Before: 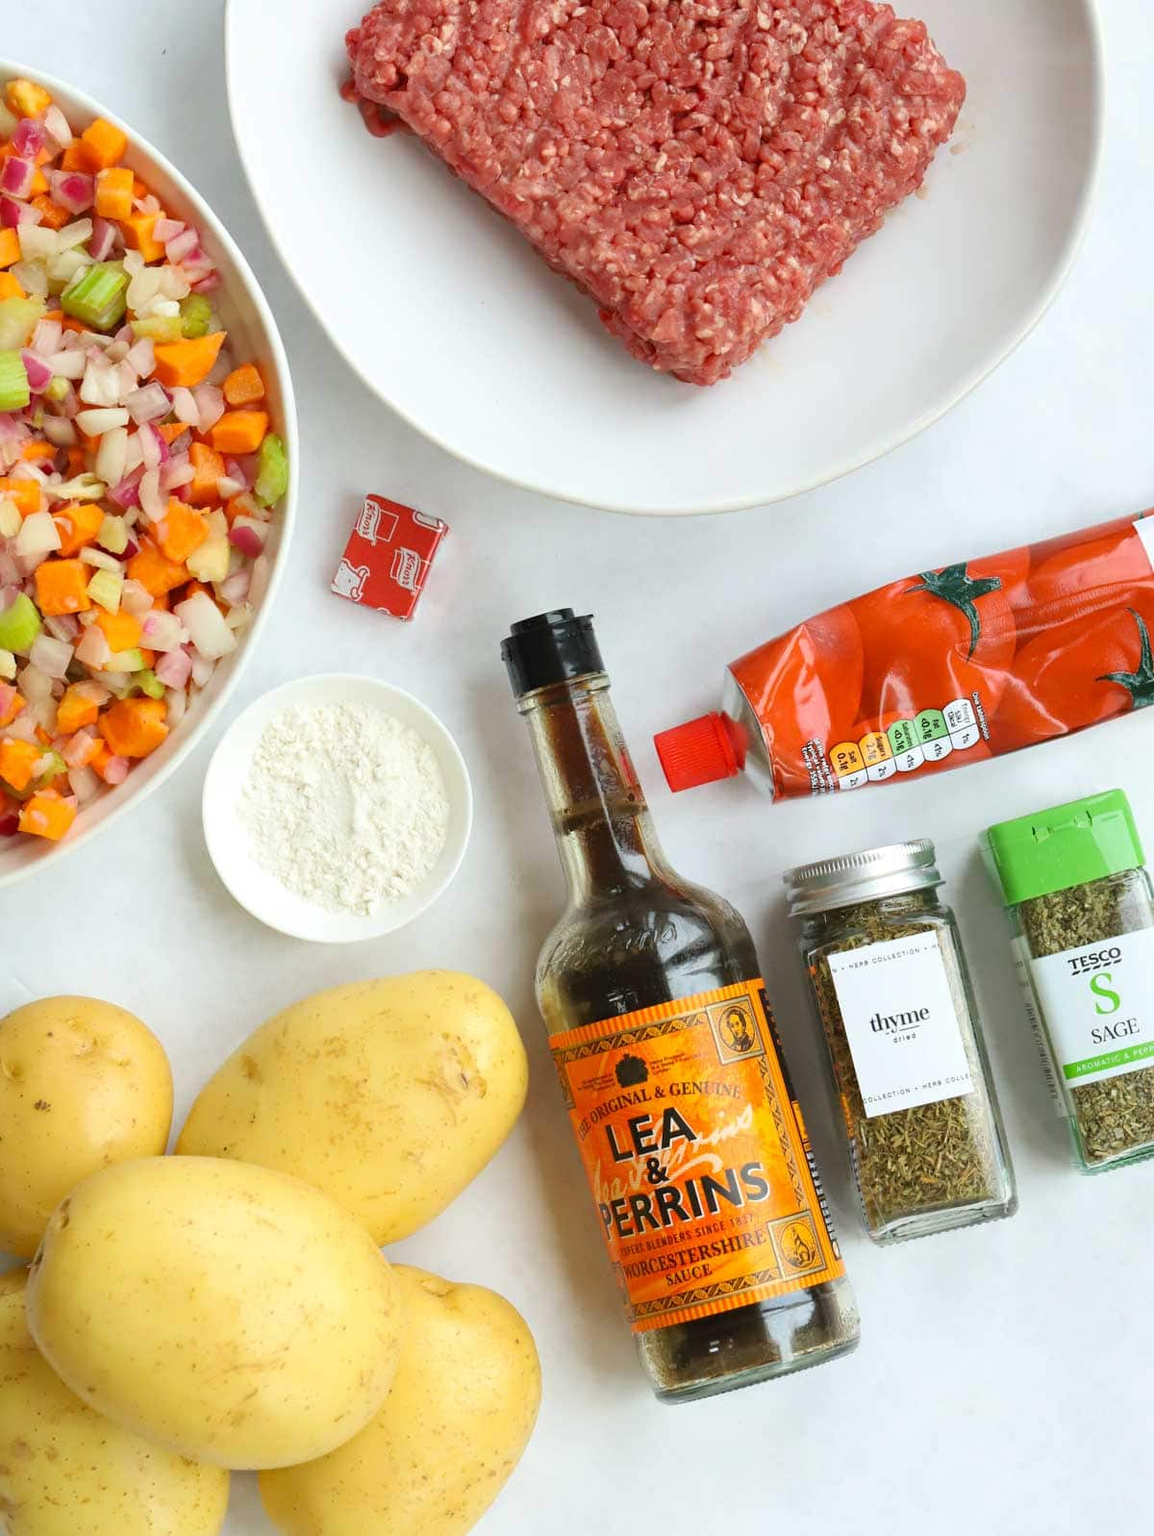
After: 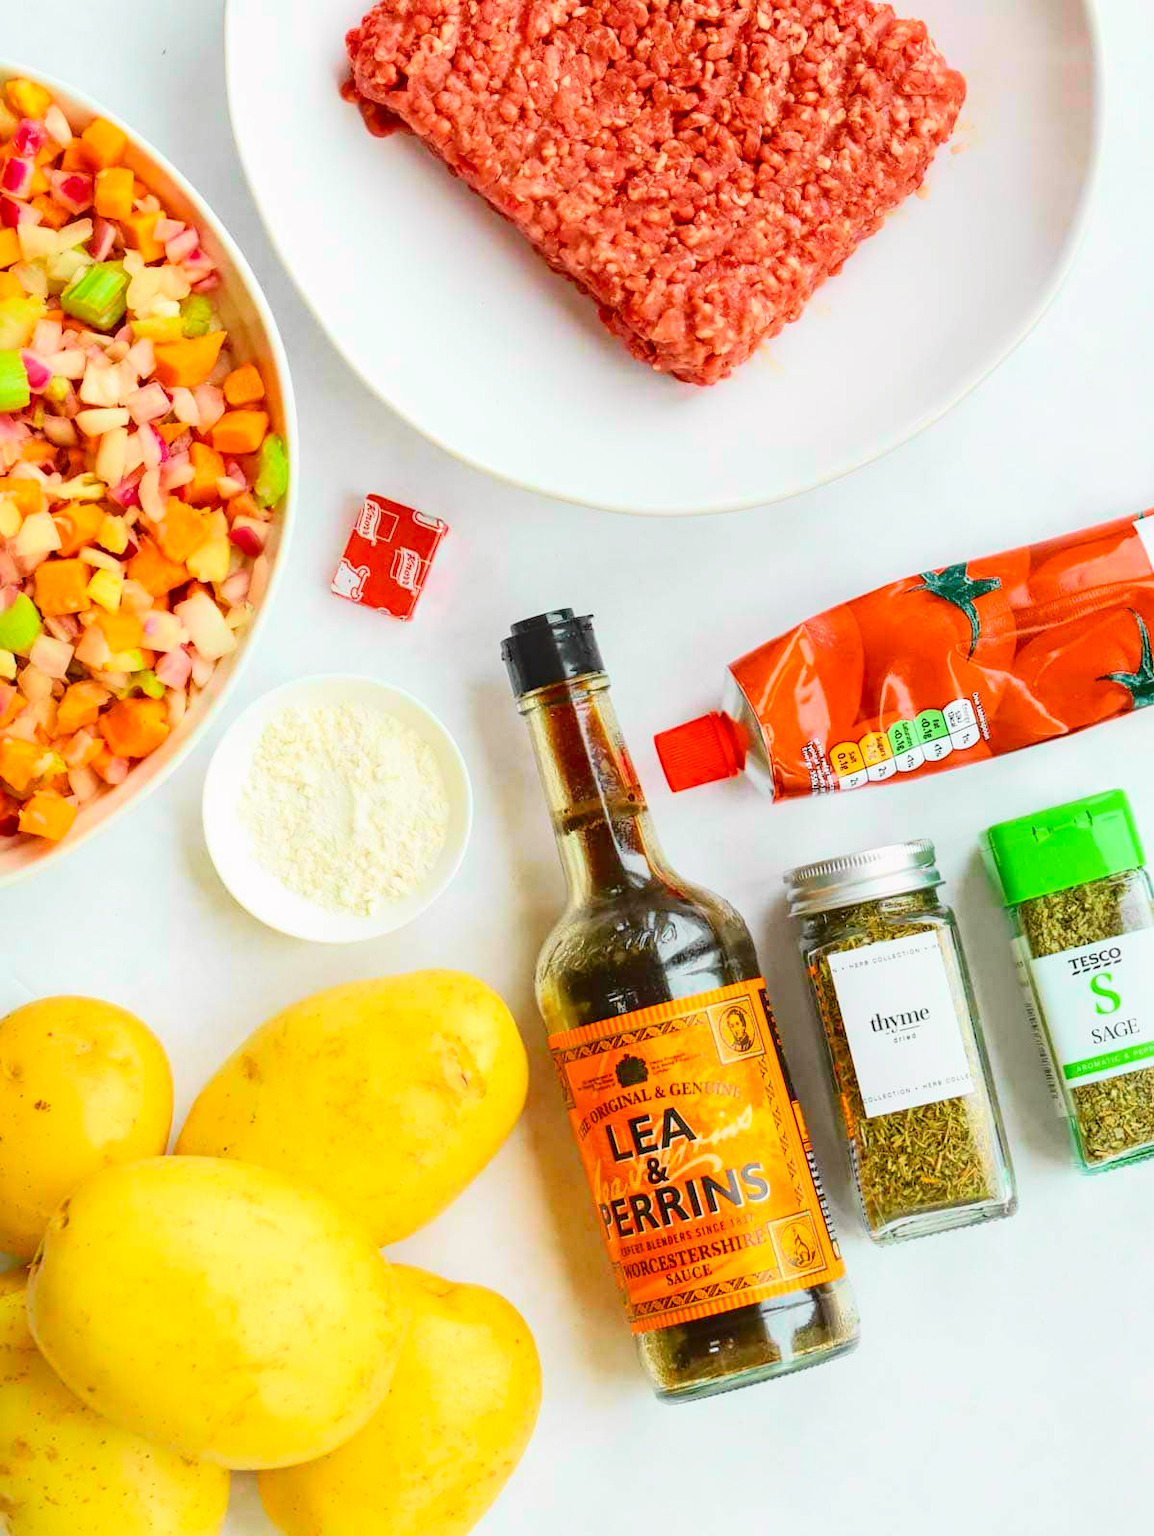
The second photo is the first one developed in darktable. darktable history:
local contrast: on, module defaults
color balance rgb: perceptual saturation grading › global saturation 34.083%, perceptual brilliance grading › global brilliance 10.406%, contrast -9.925%
tone curve: curves: ch0 [(0, 0.014) (0.17, 0.099) (0.392, 0.438) (0.725, 0.828) (0.872, 0.918) (1, 0.981)]; ch1 [(0, 0) (0.402, 0.36) (0.489, 0.491) (0.5, 0.503) (0.515, 0.52) (0.545, 0.572) (0.615, 0.662) (0.701, 0.725) (1, 1)]; ch2 [(0, 0) (0.42, 0.458) (0.485, 0.499) (0.503, 0.503) (0.531, 0.542) (0.561, 0.594) (0.644, 0.694) (0.717, 0.753) (1, 0.991)], color space Lab, independent channels, preserve colors none
contrast brightness saturation: contrast -0.125
